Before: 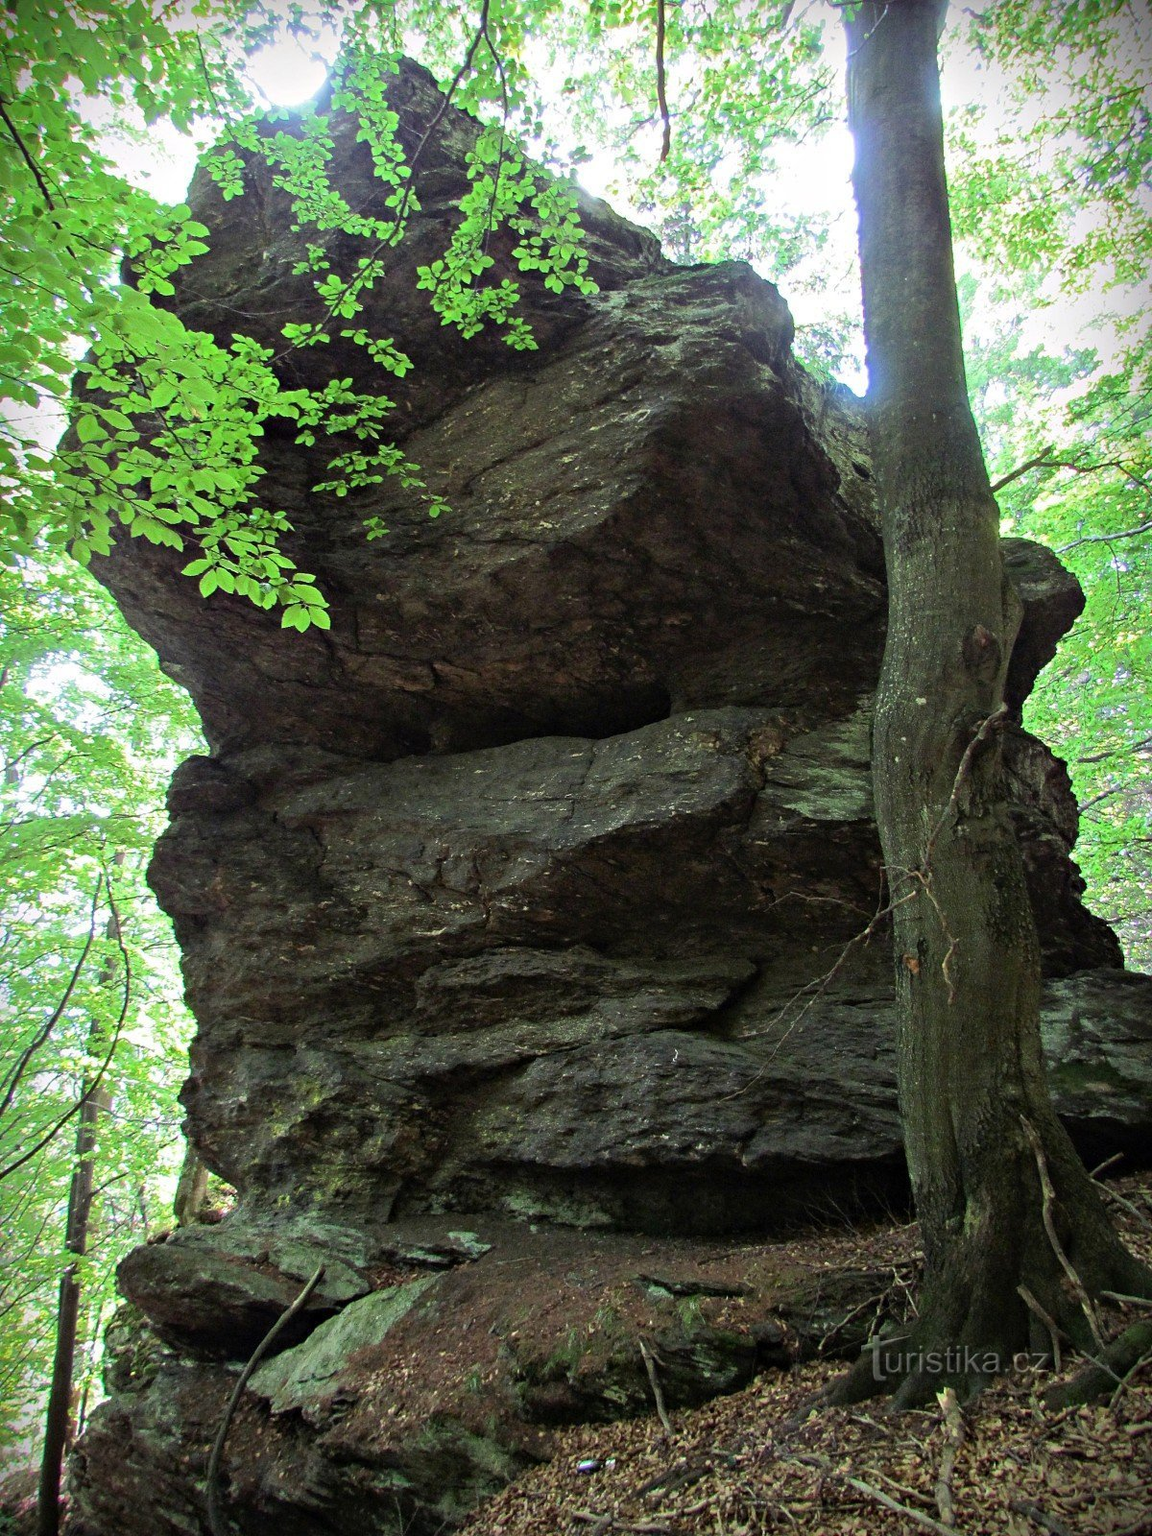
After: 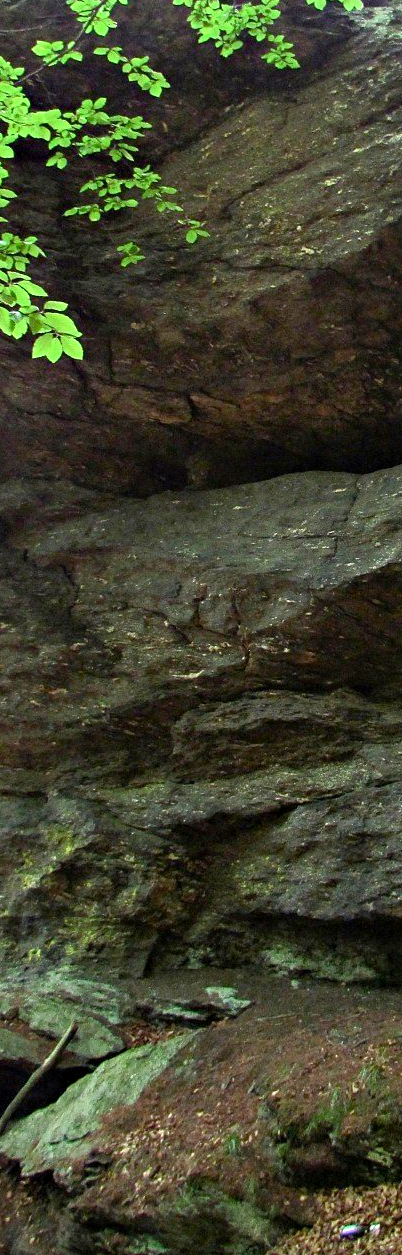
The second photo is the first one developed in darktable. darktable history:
exposure: black level correction 0.001, exposure 0.5 EV, compensate exposure bias true, compensate highlight preservation false
crop and rotate: left 21.77%, top 18.528%, right 44.676%, bottom 2.997%
color balance rgb: perceptual saturation grading › global saturation 20%, perceptual saturation grading › highlights -25%, perceptual saturation grading › shadows 25%
